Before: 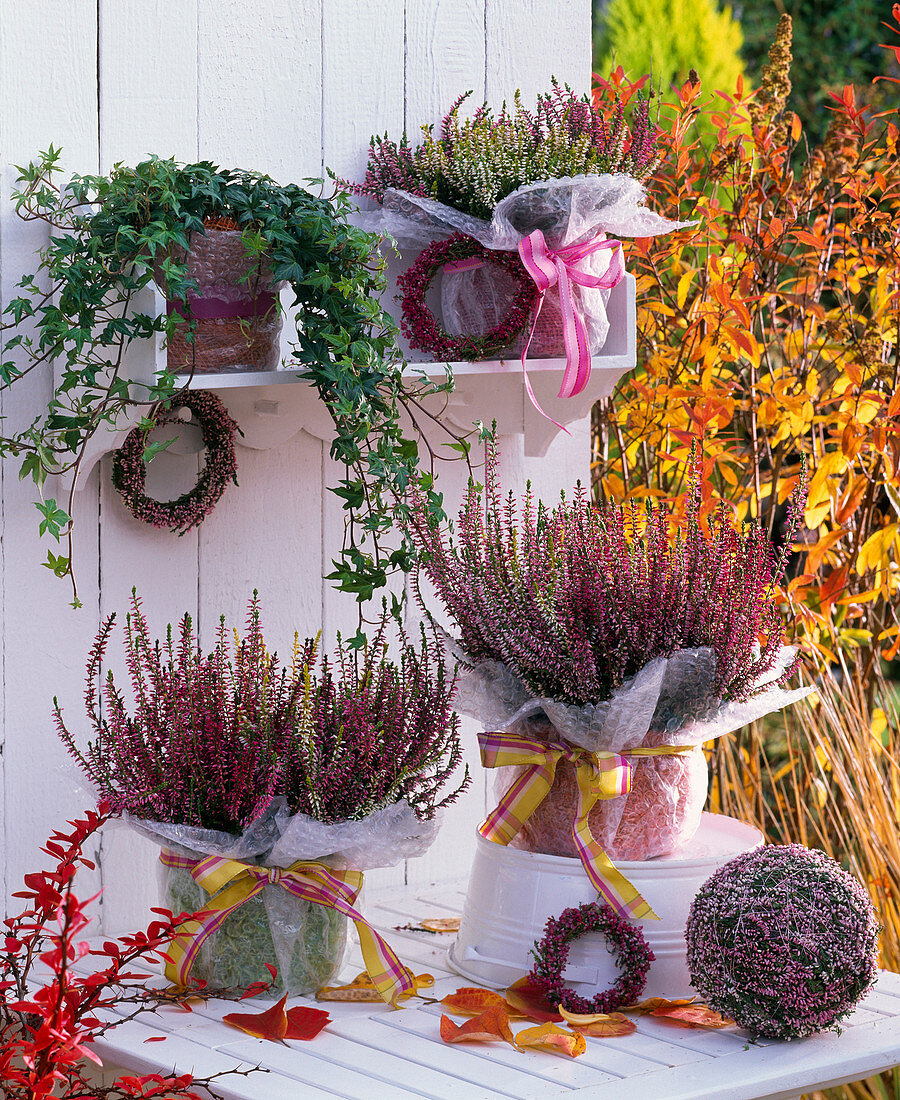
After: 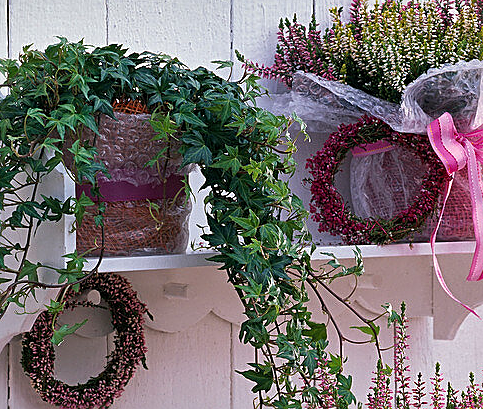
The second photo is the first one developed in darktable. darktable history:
crop: left 10.128%, top 10.678%, right 36.2%, bottom 52.065%
sharpen: on, module defaults
shadows and highlights: shadows 18.96, highlights -84.73, soften with gaussian
